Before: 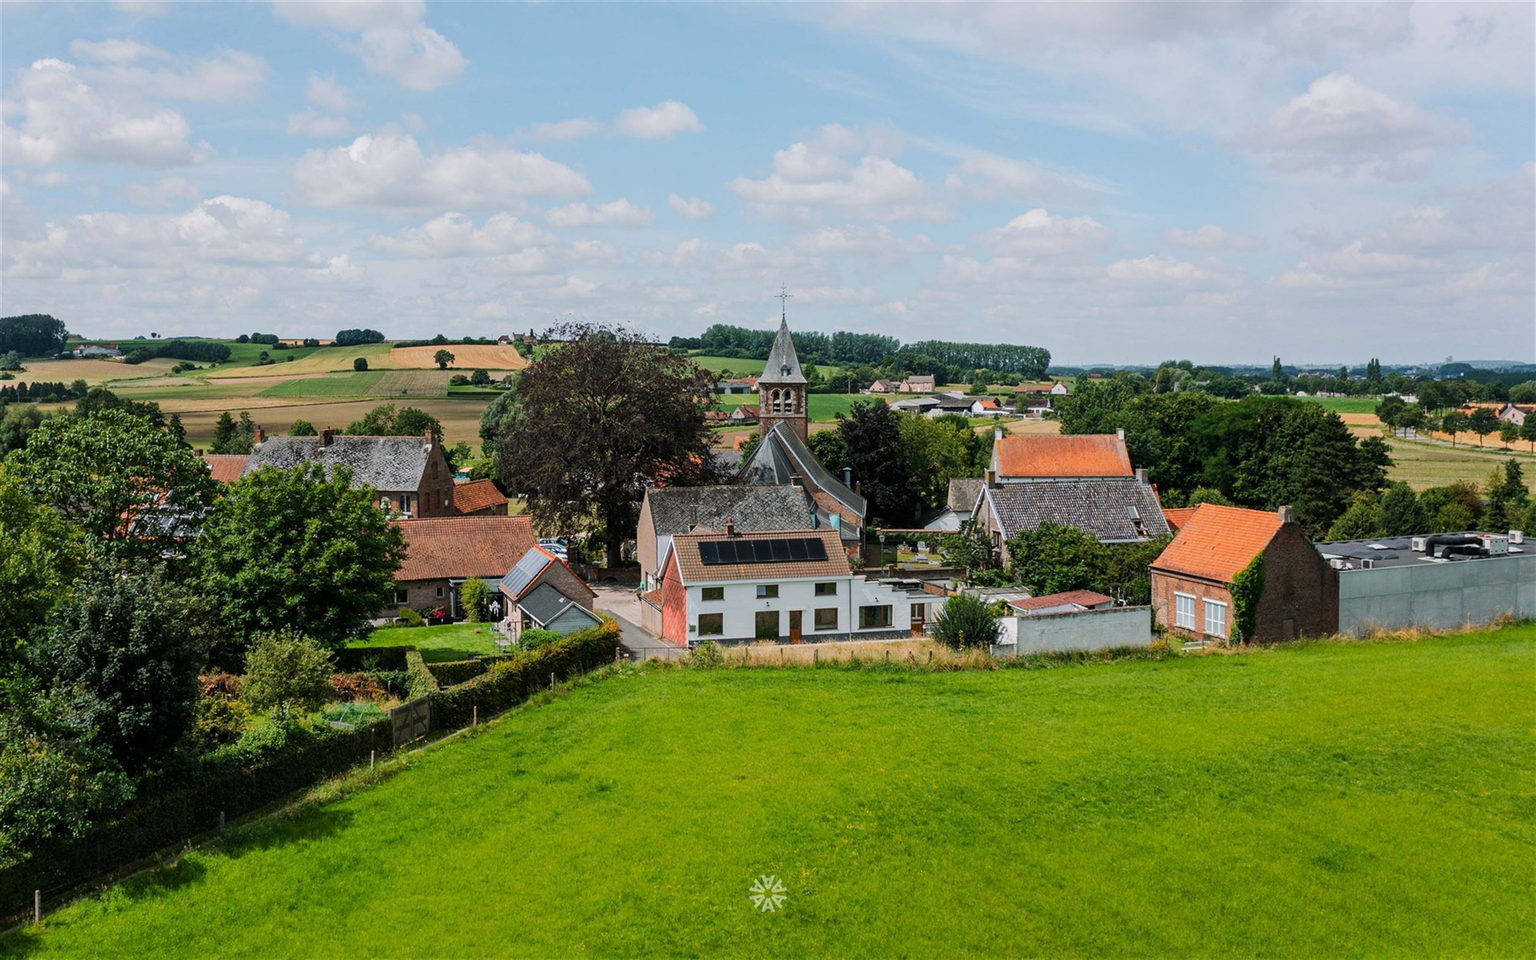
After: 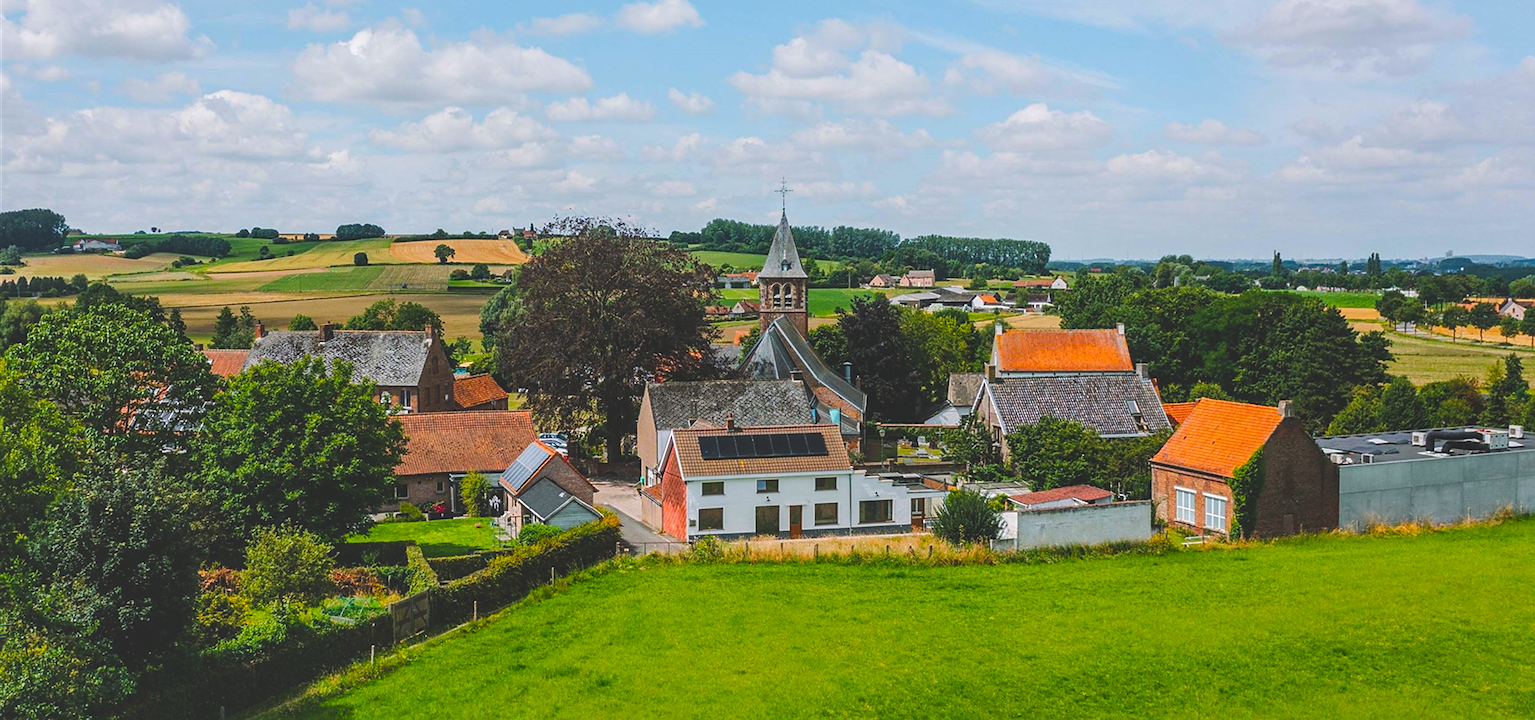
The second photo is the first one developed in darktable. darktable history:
color balance rgb: shadows fall-off 299.293%, white fulcrum 1.98 EV, highlights fall-off 298.584%, perceptual saturation grading › global saturation 20%, perceptual saturation grading › highlights -25.004%, perceptual saturation grading › shadows 24.862%, mask middle-gray fulcrum 99.345%, global vibrance 20%, contrast gray fulcrum 38.345%
tone equalizer: mask exposure compensation -0.498 EV
local contrast: on, module defaults
crop: top 11.029%, bottom 13.963%
exposure: black level correction -0.027, compensate highlight preservation false
sharpen: radius 1.913, amount 0.405, threshold 1.236
